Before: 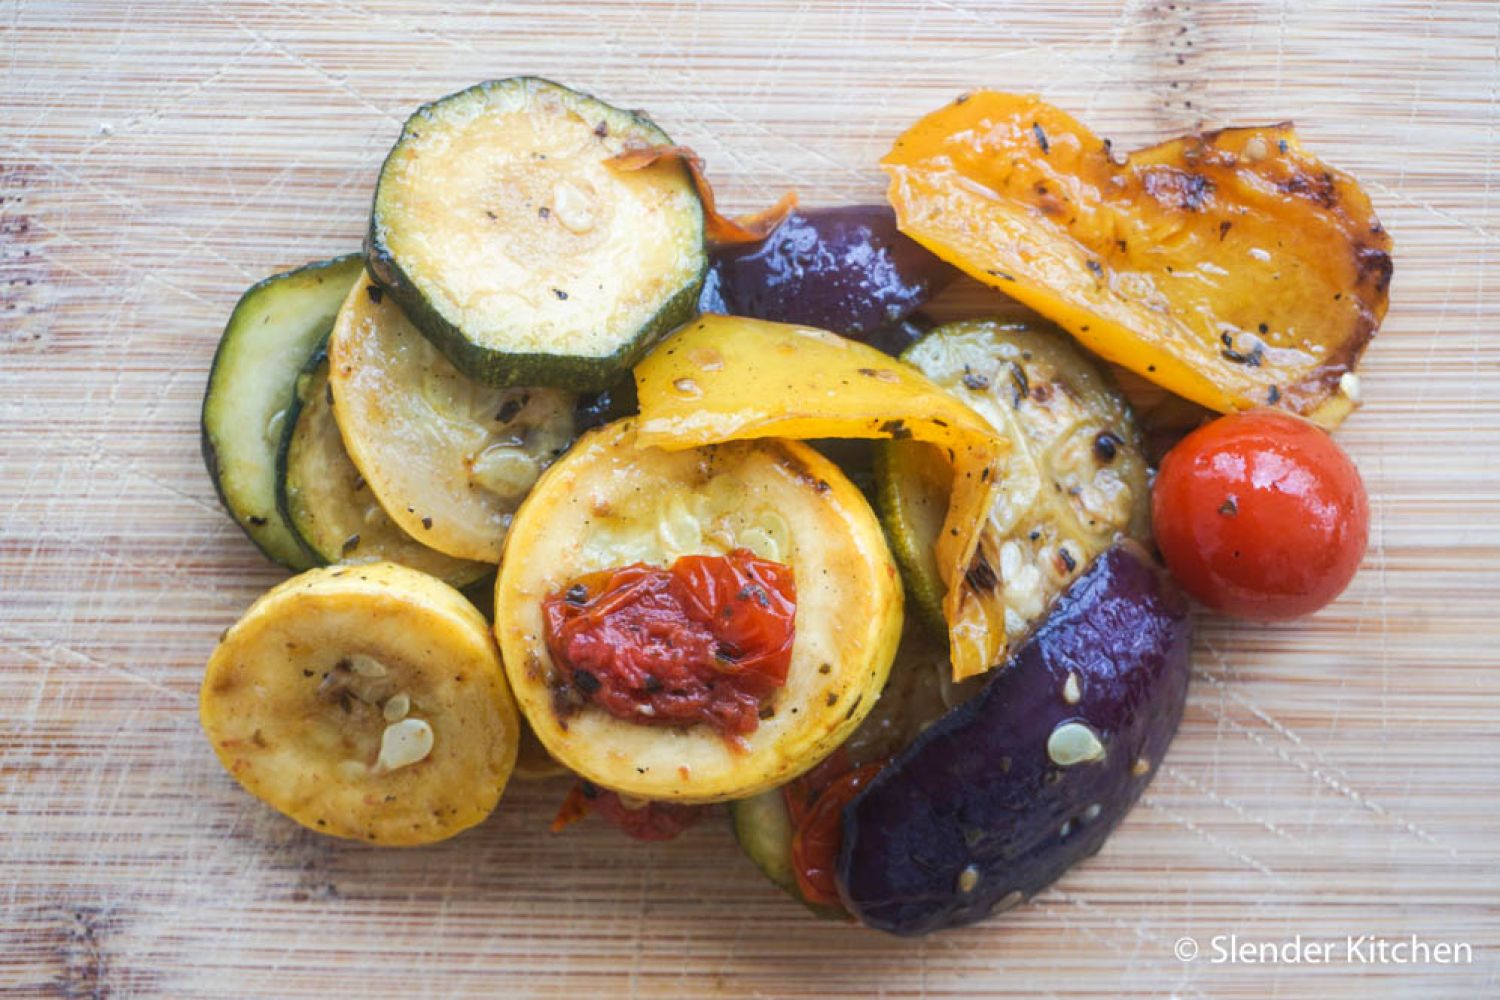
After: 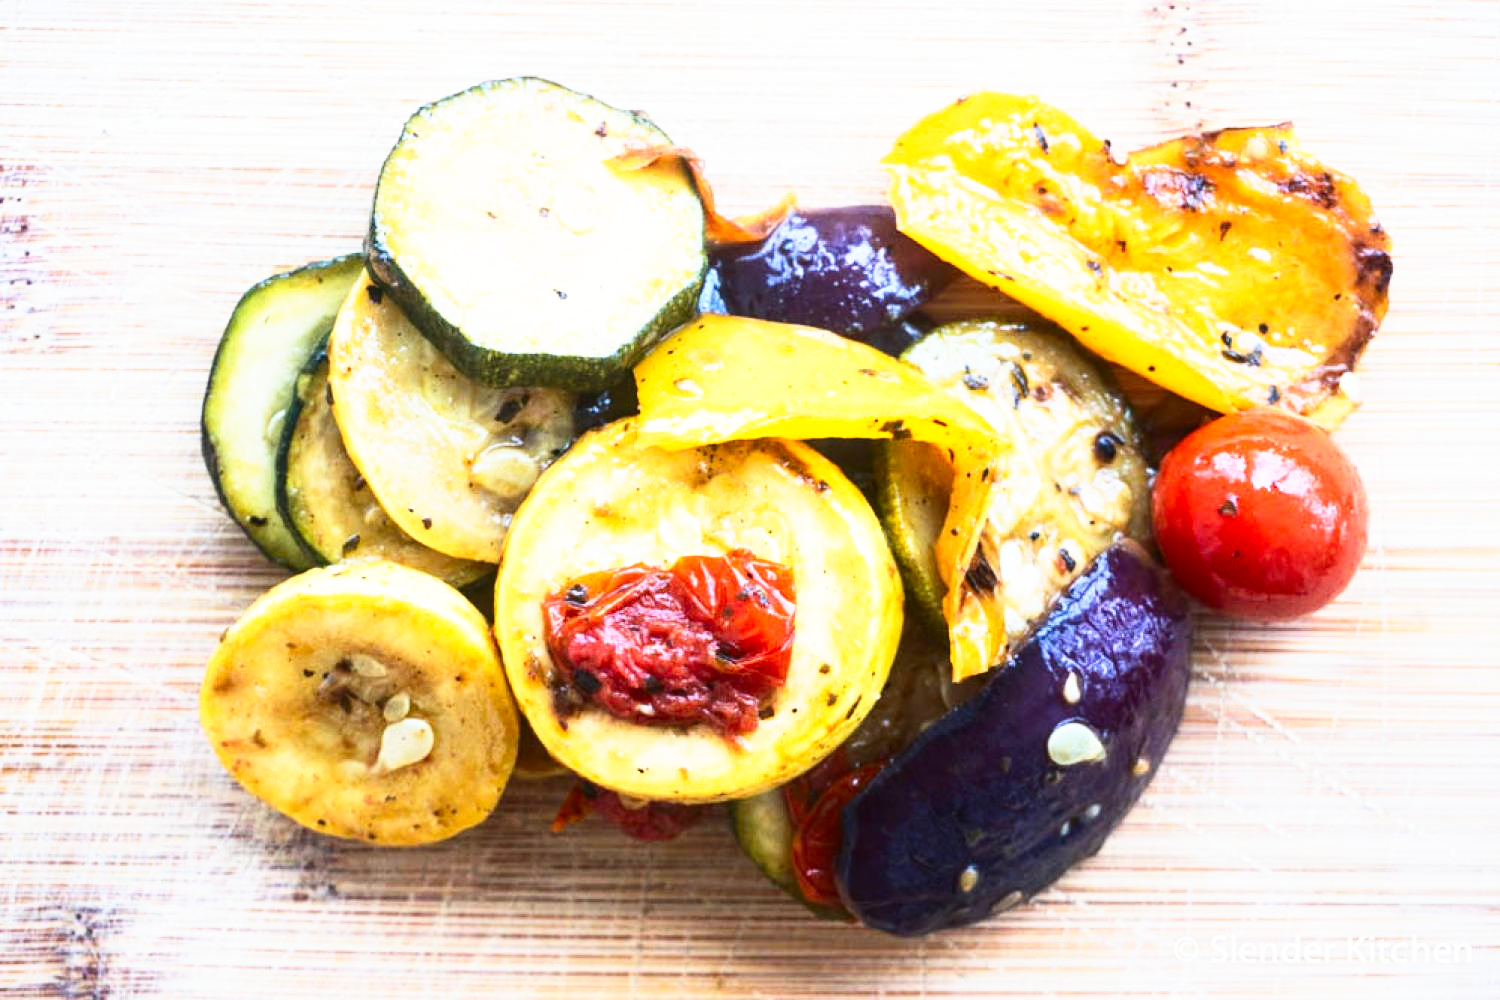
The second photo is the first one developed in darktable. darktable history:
contrast brightness saturation: contrast 0.197, brightness -0.107, saturation 0.099
base curve: curves: ch0 [(0, 0) (0.495, 0.917) (1, 1)], preserve colors none
